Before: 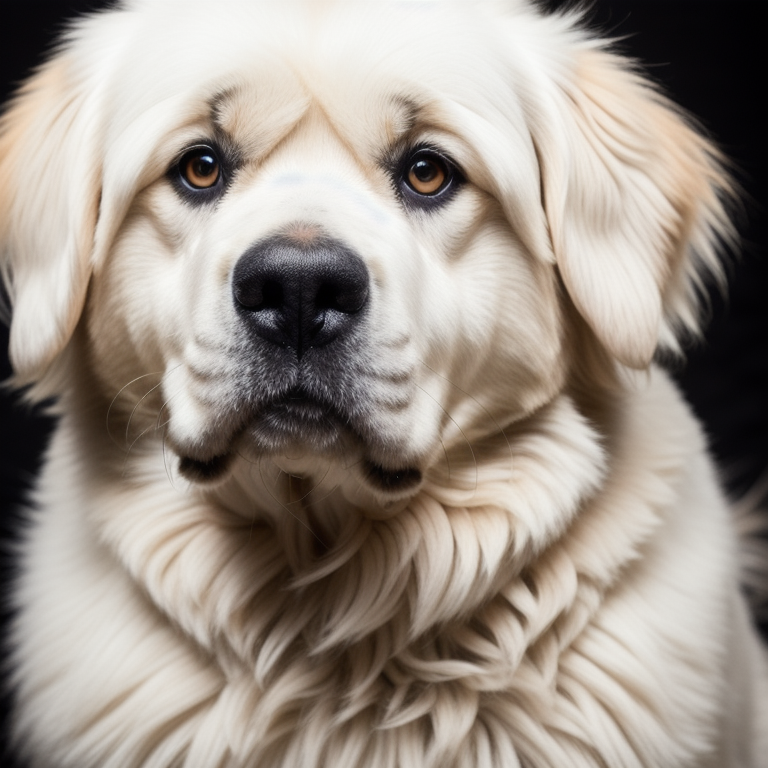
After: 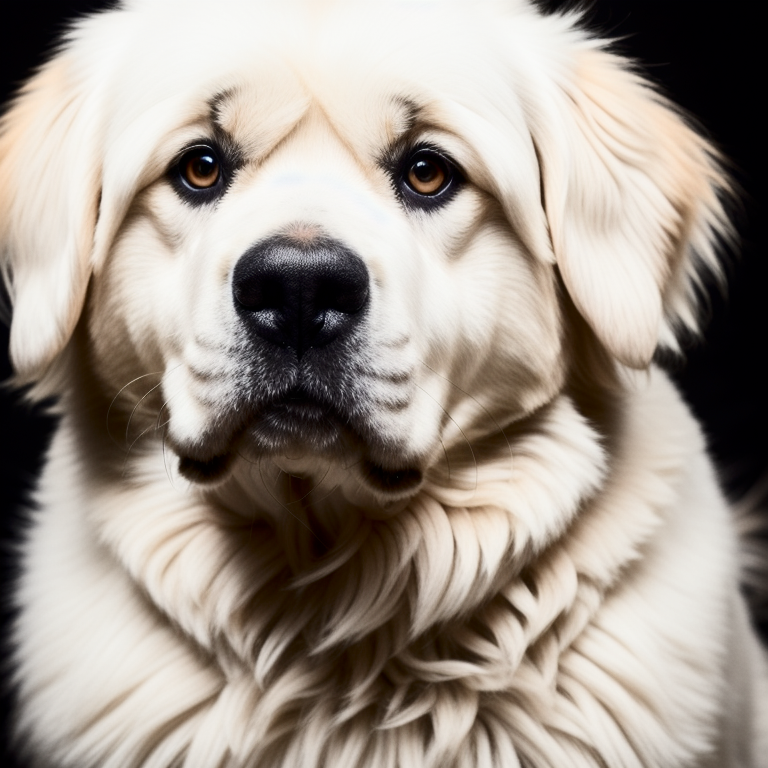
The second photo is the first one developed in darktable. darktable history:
contrast brightness saturation: contrast 0.28
exposure: black level correction 0.002, exposure -0.1 EV, compensate highlight preservation false
